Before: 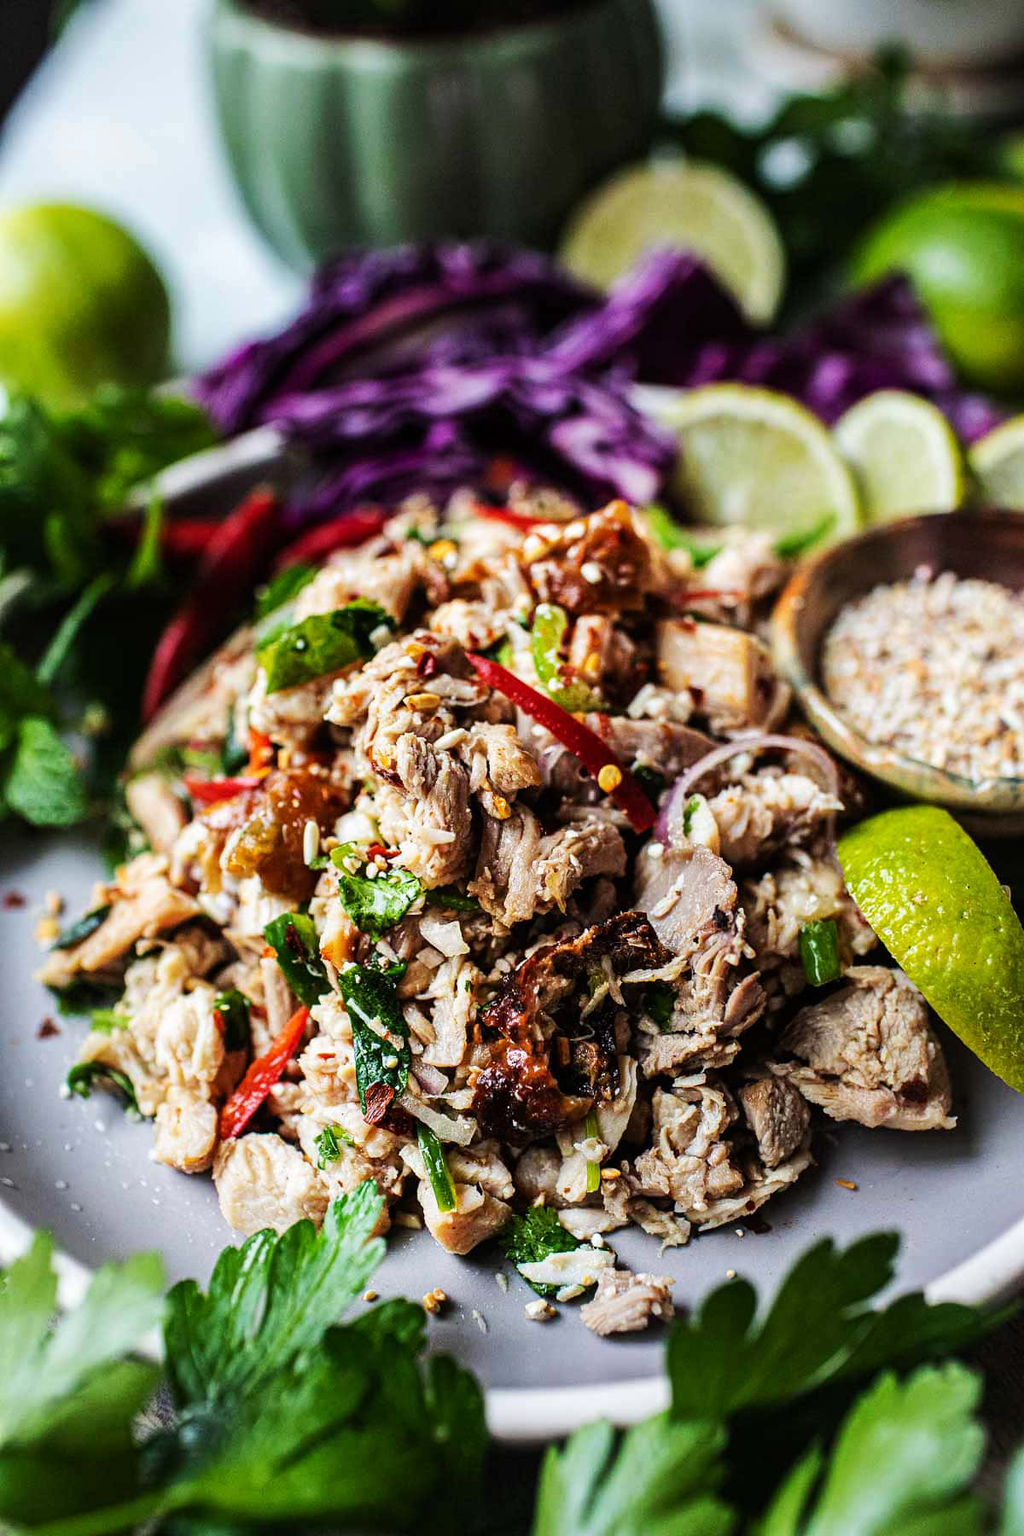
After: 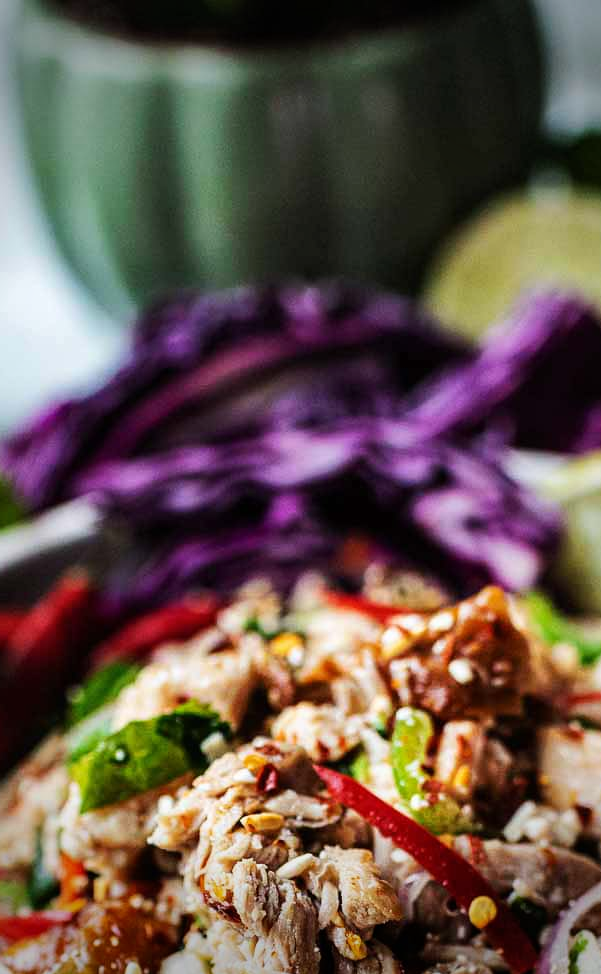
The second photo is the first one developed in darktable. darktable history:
shadows and highlights: shadows 29.5, highlights -30.31, low approximation 0.01, soften with gaussian
vignetting: fall-off start 68.23%, fall-off radius 30.04%, saturation -0.001, width/height ratio 0.987, shape 0.839
crop: left 19.381%, right 30.476%, bottom 45.888%
